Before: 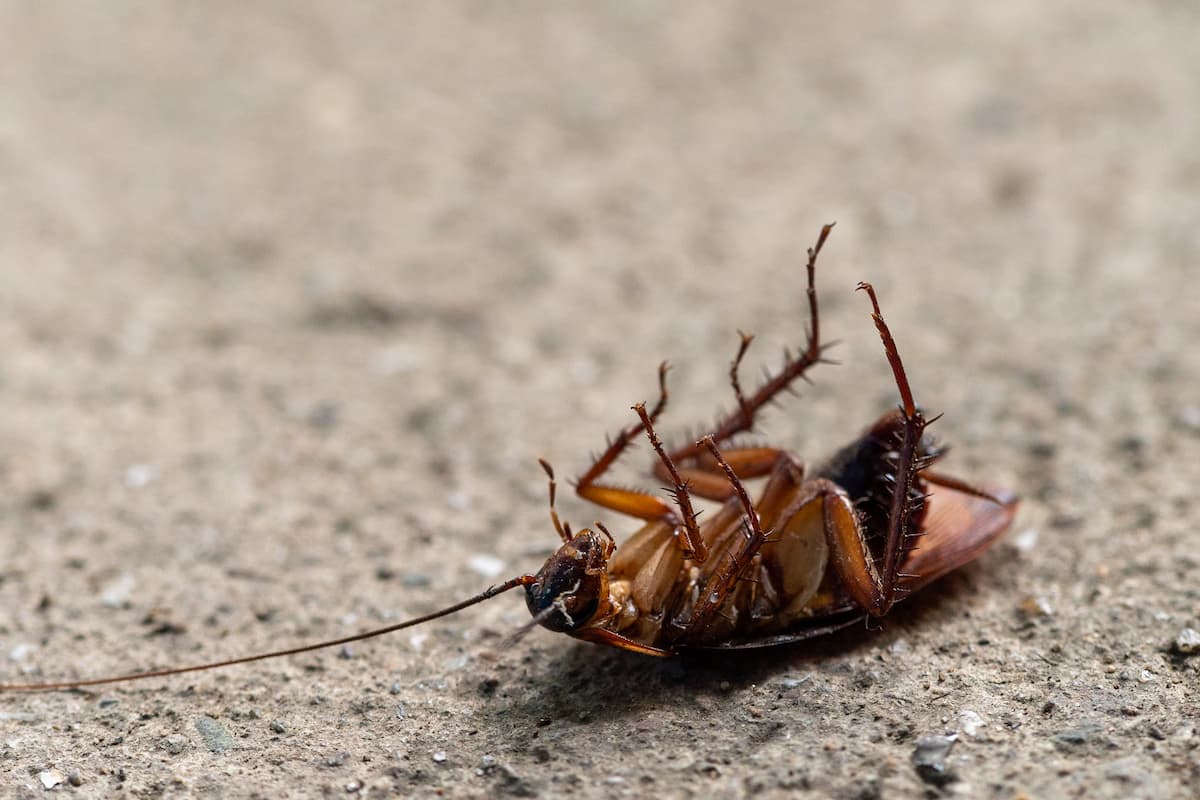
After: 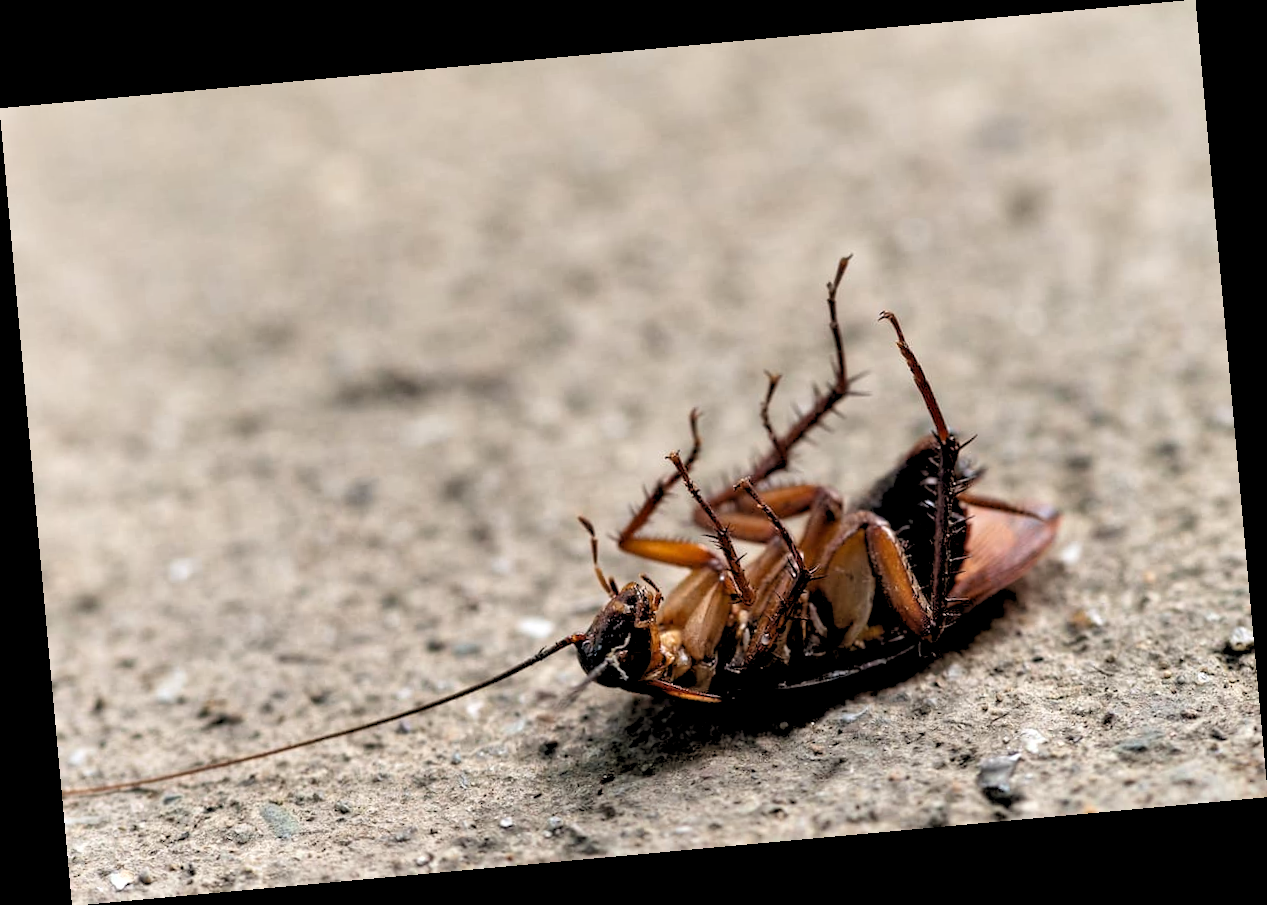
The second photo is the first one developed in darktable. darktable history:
shadows and highlights: highlights color adjustment 0%, low approximation 0.01, soften with gaussian
rgb levels: levels [[0.013, 0.434, 0.89], [0, 0.5, 1], [0, 0.5, 1]]
rotate and perspective: rotation -5.2°, automatic cropping off
tone equalizer: -8 EV 0.06 EV, smoothing diameter 25%, edges refinement/feathering 10, preserve details guided filter
